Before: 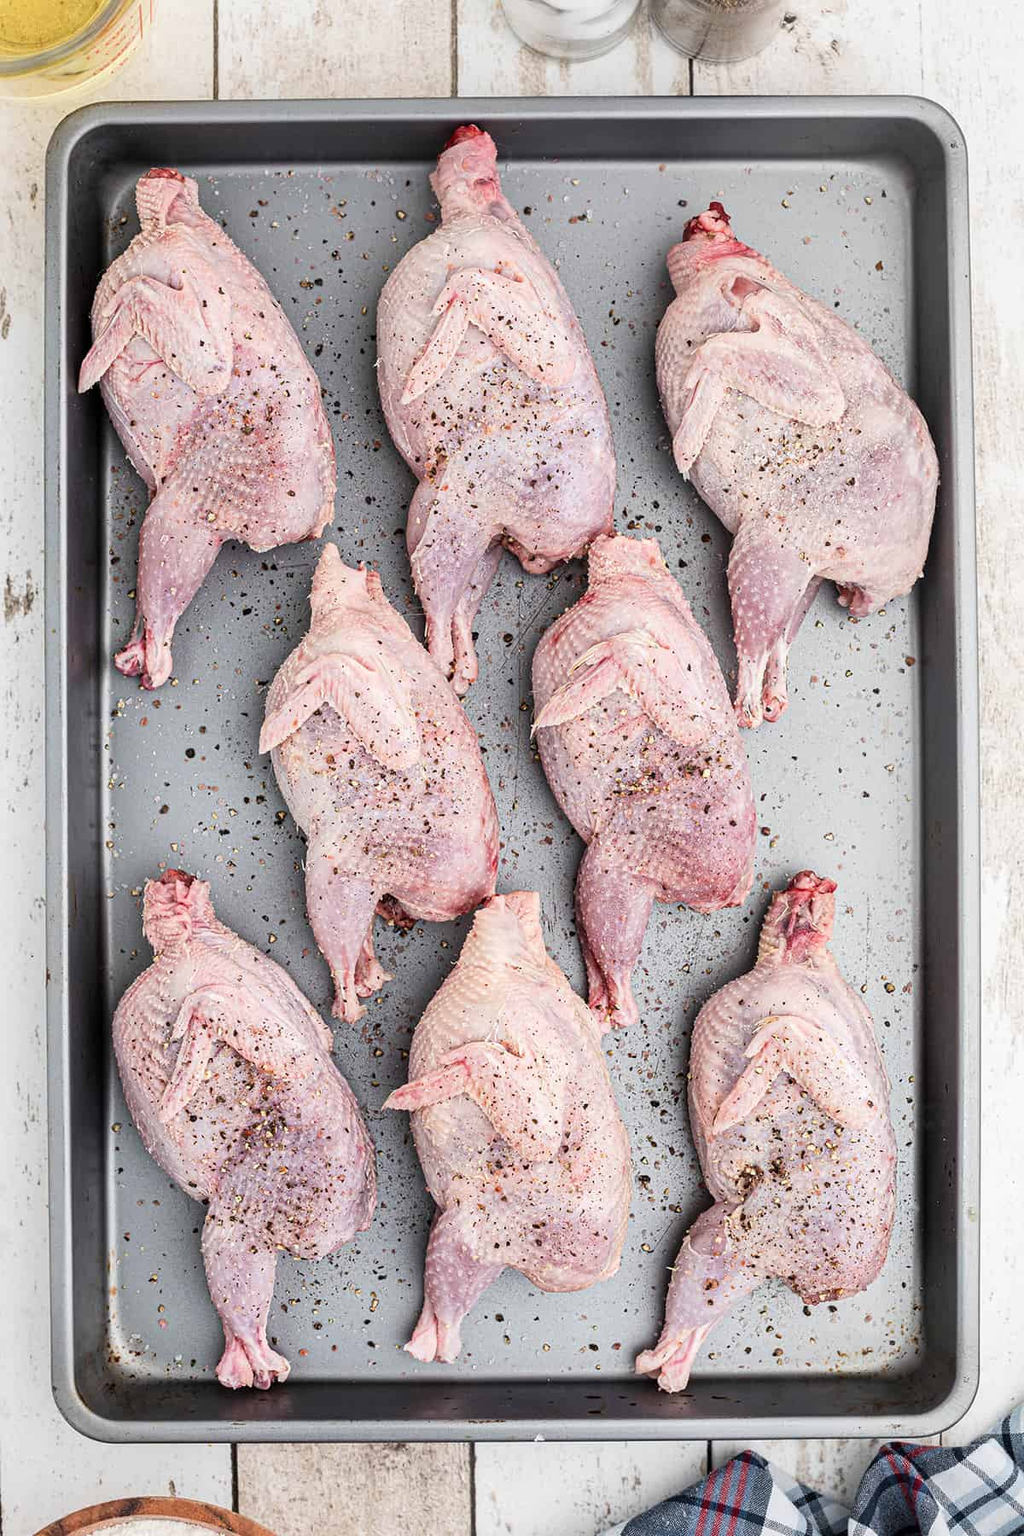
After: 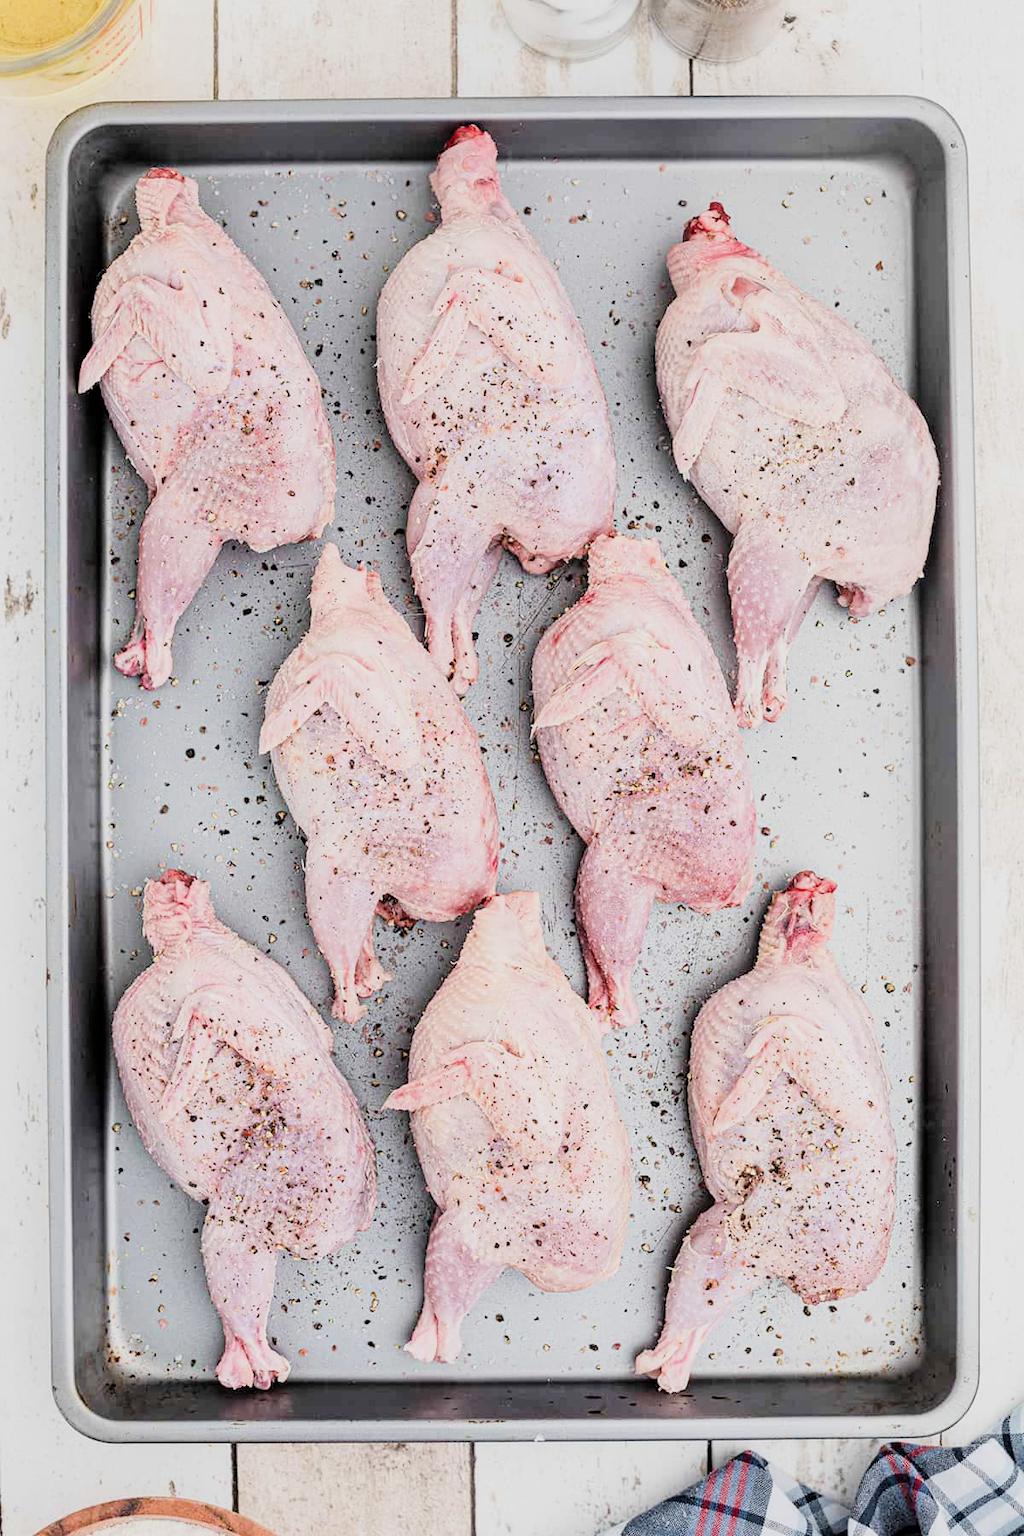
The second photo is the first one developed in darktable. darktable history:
exposure: exposure 0.95 EV, compensate highlight preservation false
filmic rgb: black relative exposure -6.98 EV, white relative exposure 5.63 EV, hardness 2.86
